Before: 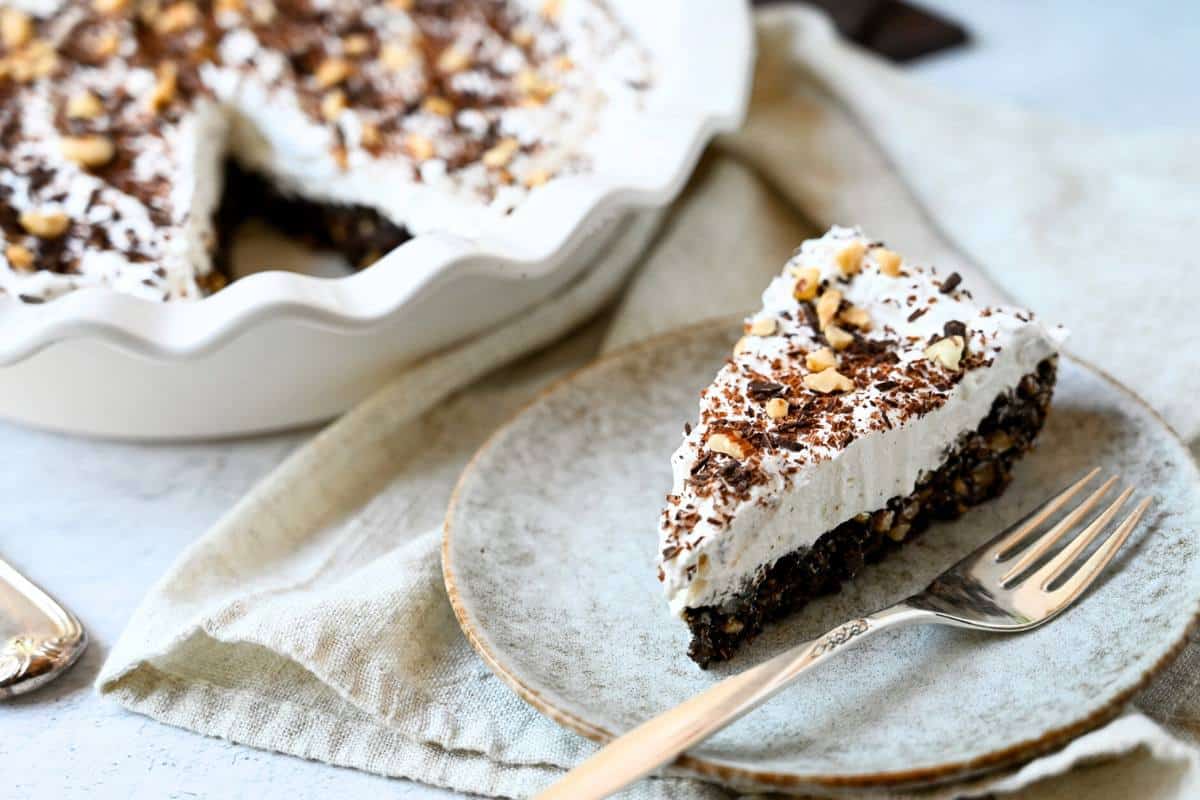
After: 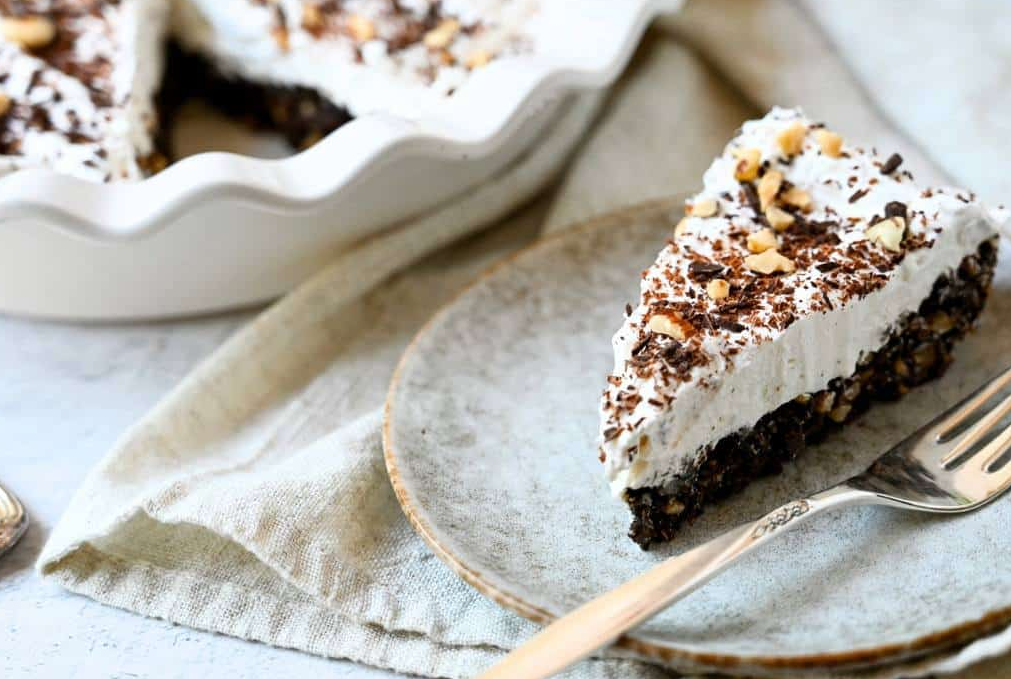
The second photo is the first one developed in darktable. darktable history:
crop and rotate: left 4.985%, top 15.016%, right 10.695%
